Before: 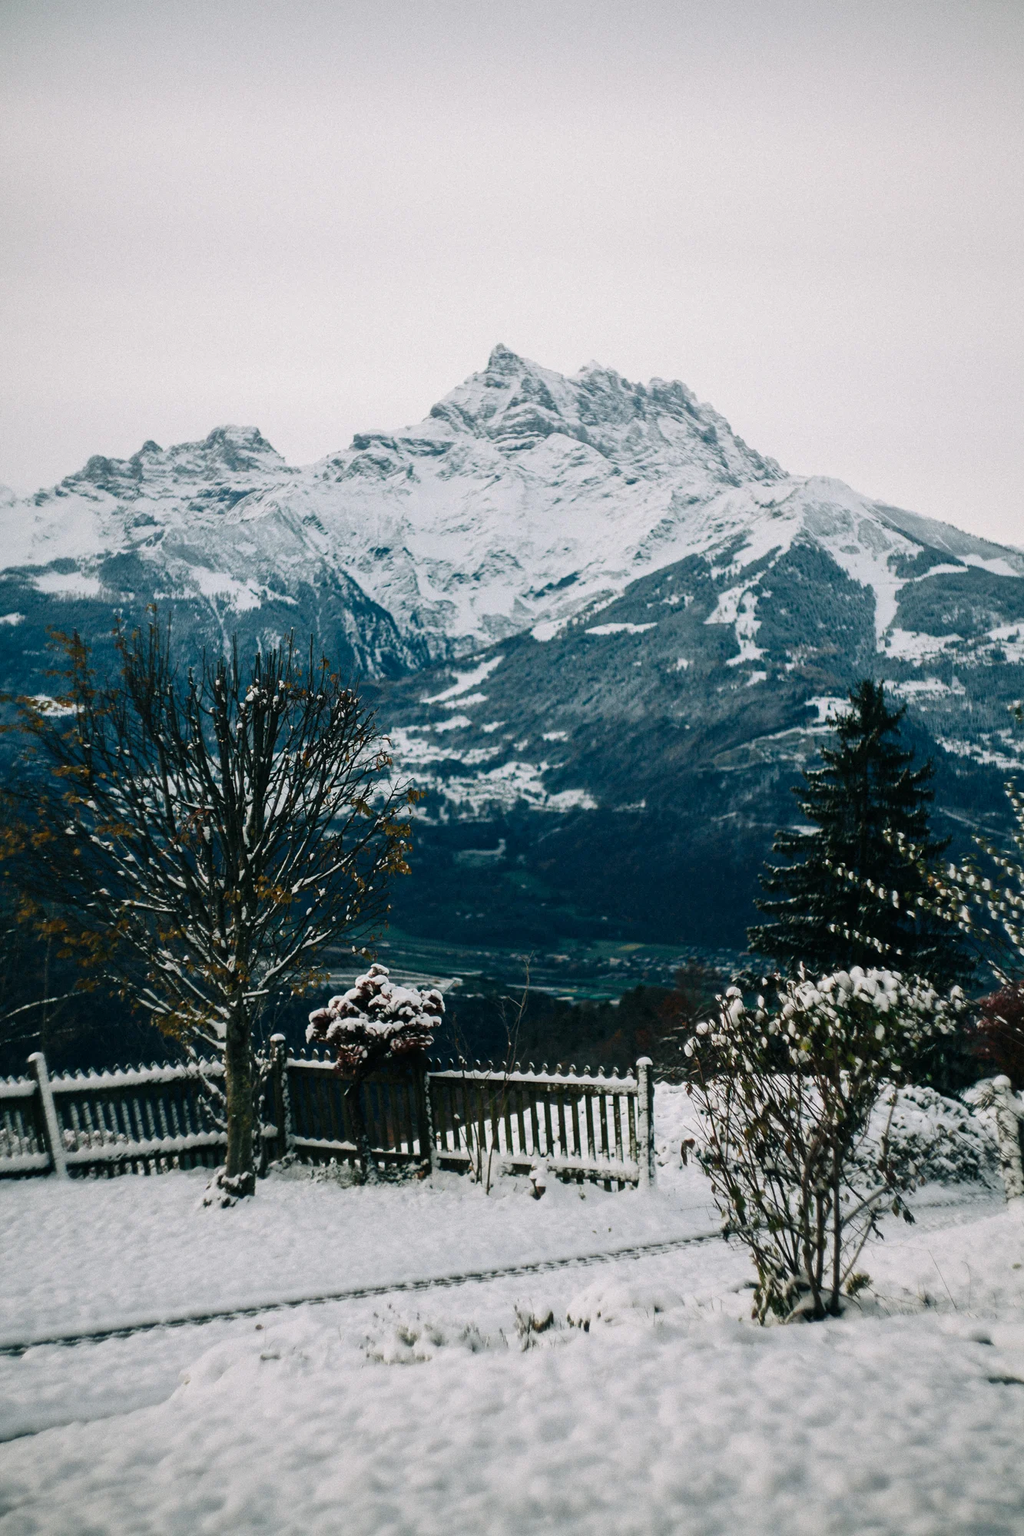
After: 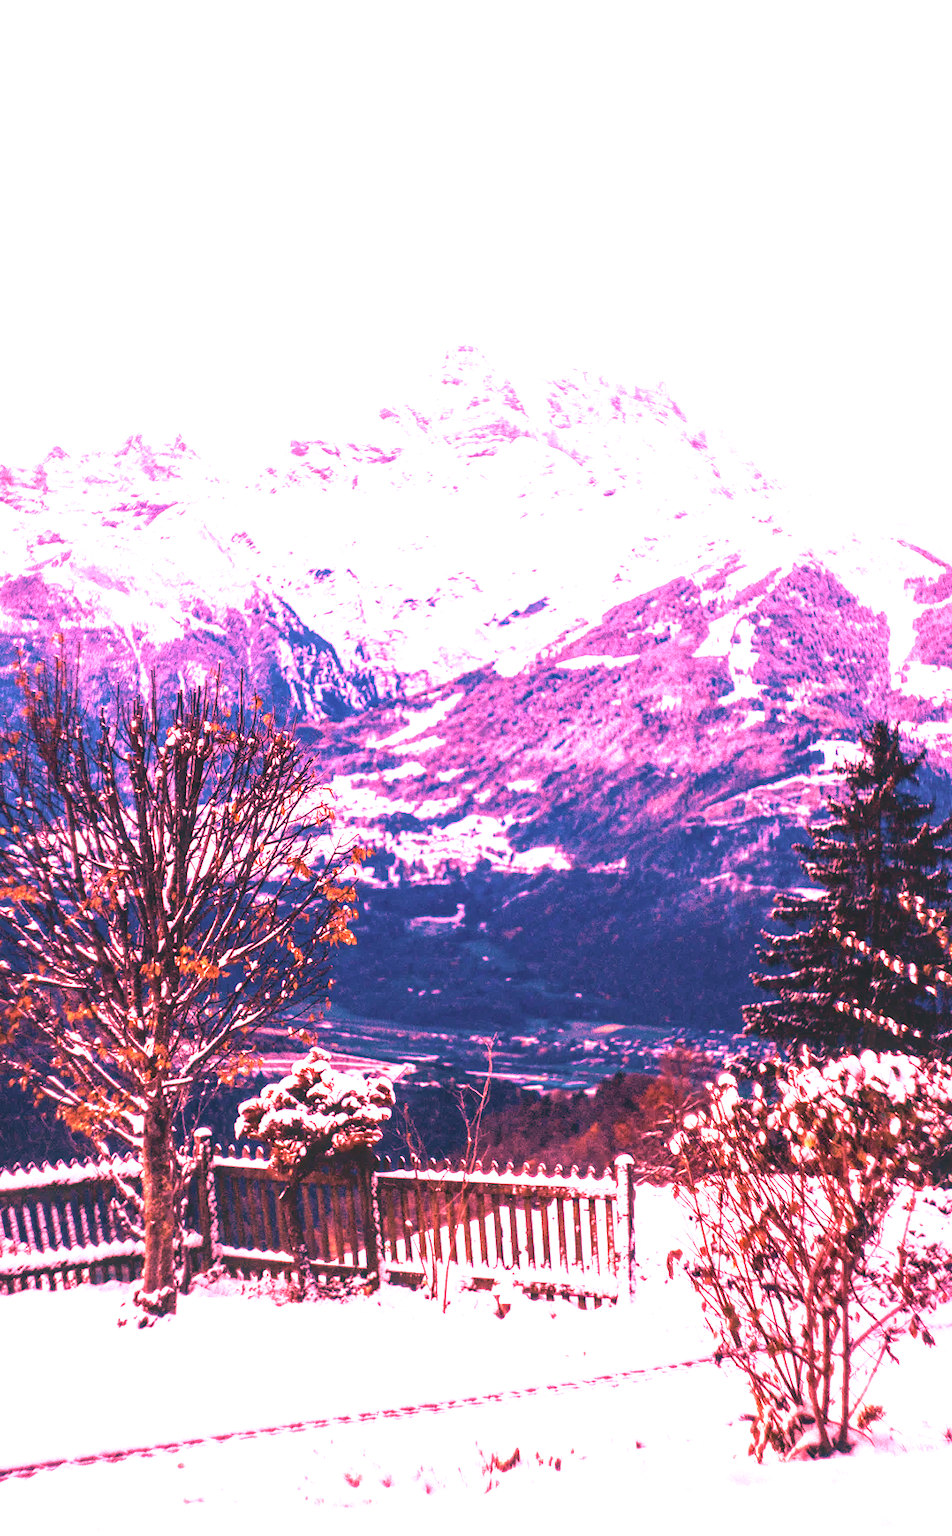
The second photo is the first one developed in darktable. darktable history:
local contrast: on, module defaults
white balance: red 4.26, blue 1.802
velvia: on, module defaults
crop: left 9.929%, top 3.475%, right 9.188%, bottom 9.529%
